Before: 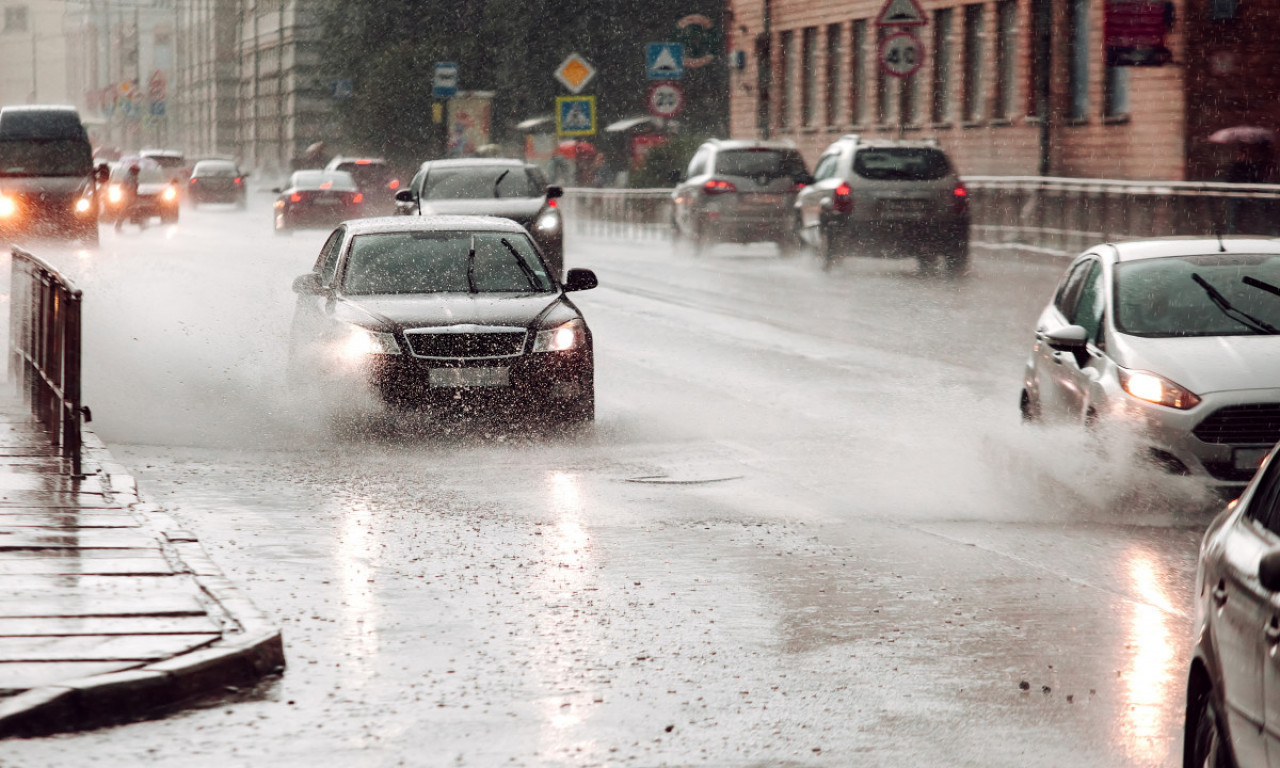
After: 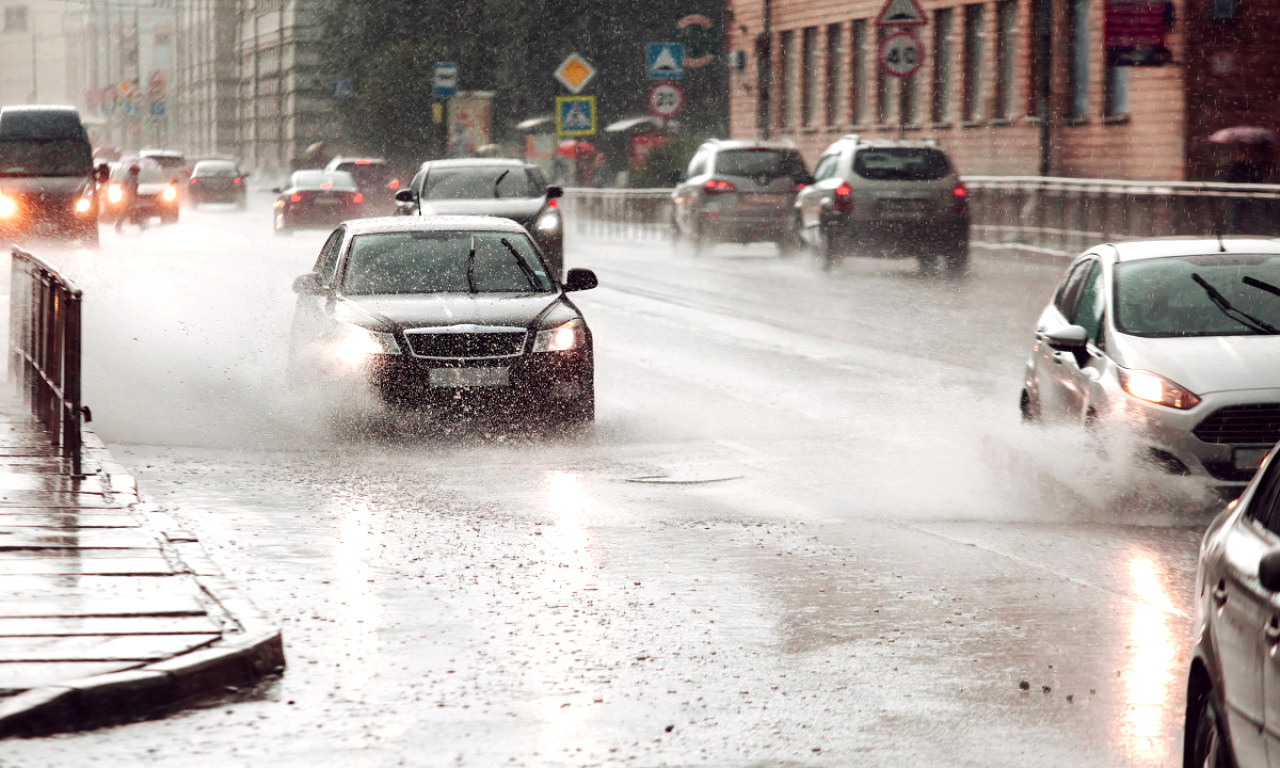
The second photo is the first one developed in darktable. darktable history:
exposure: exposure 0.293 EV, compensate highlight preservation false
